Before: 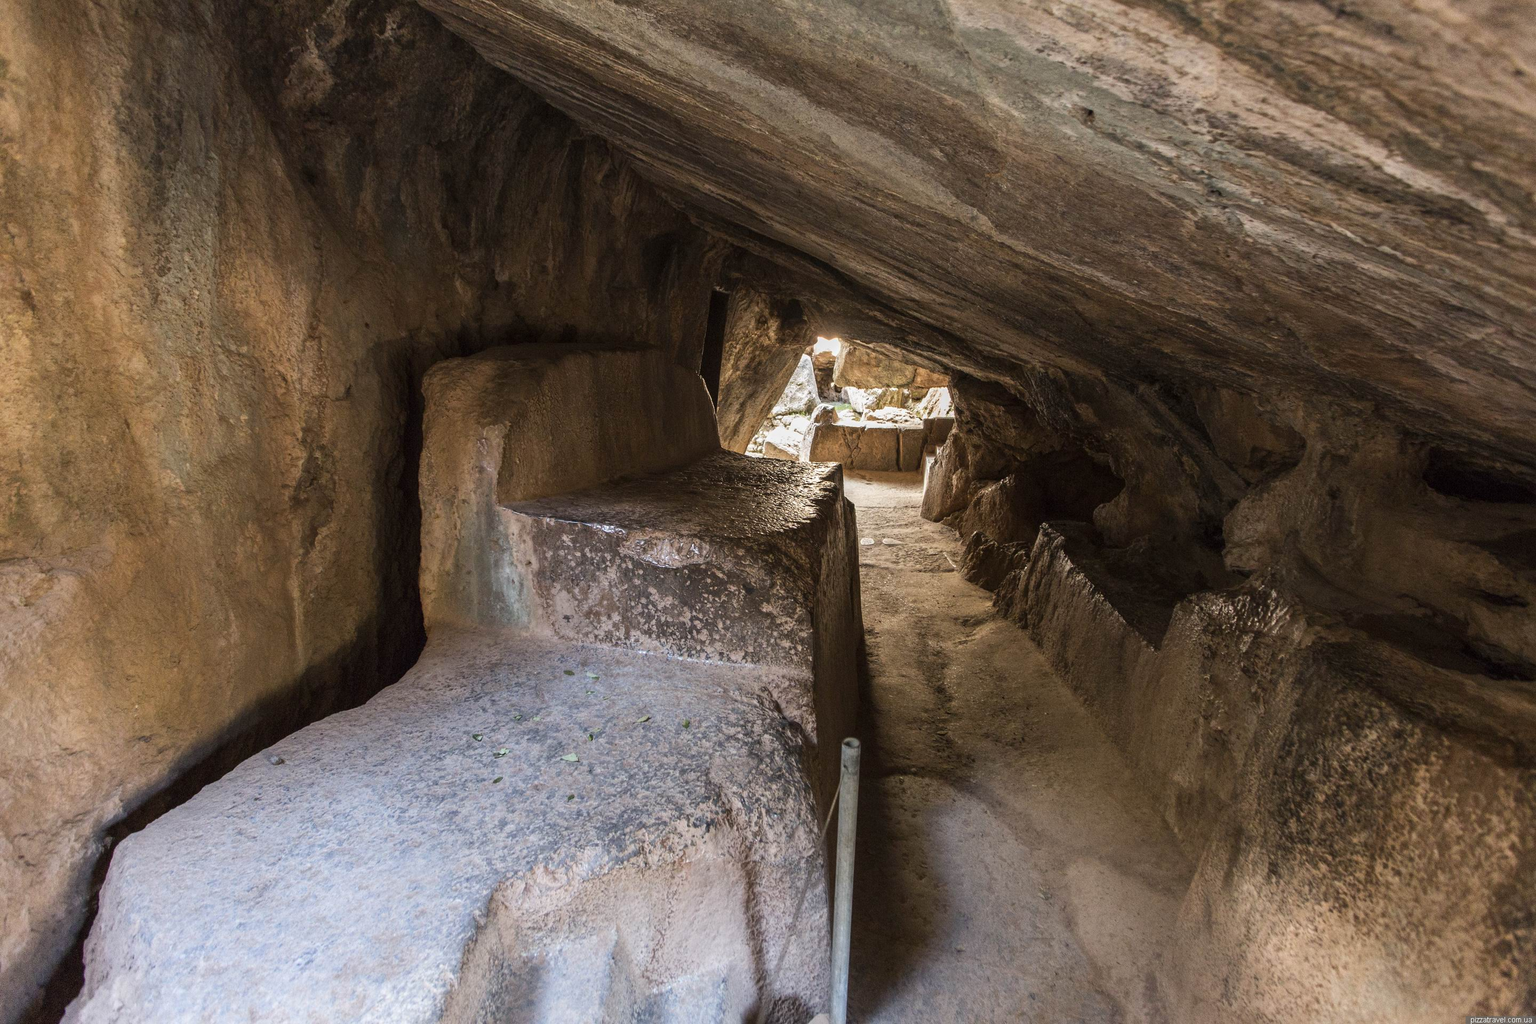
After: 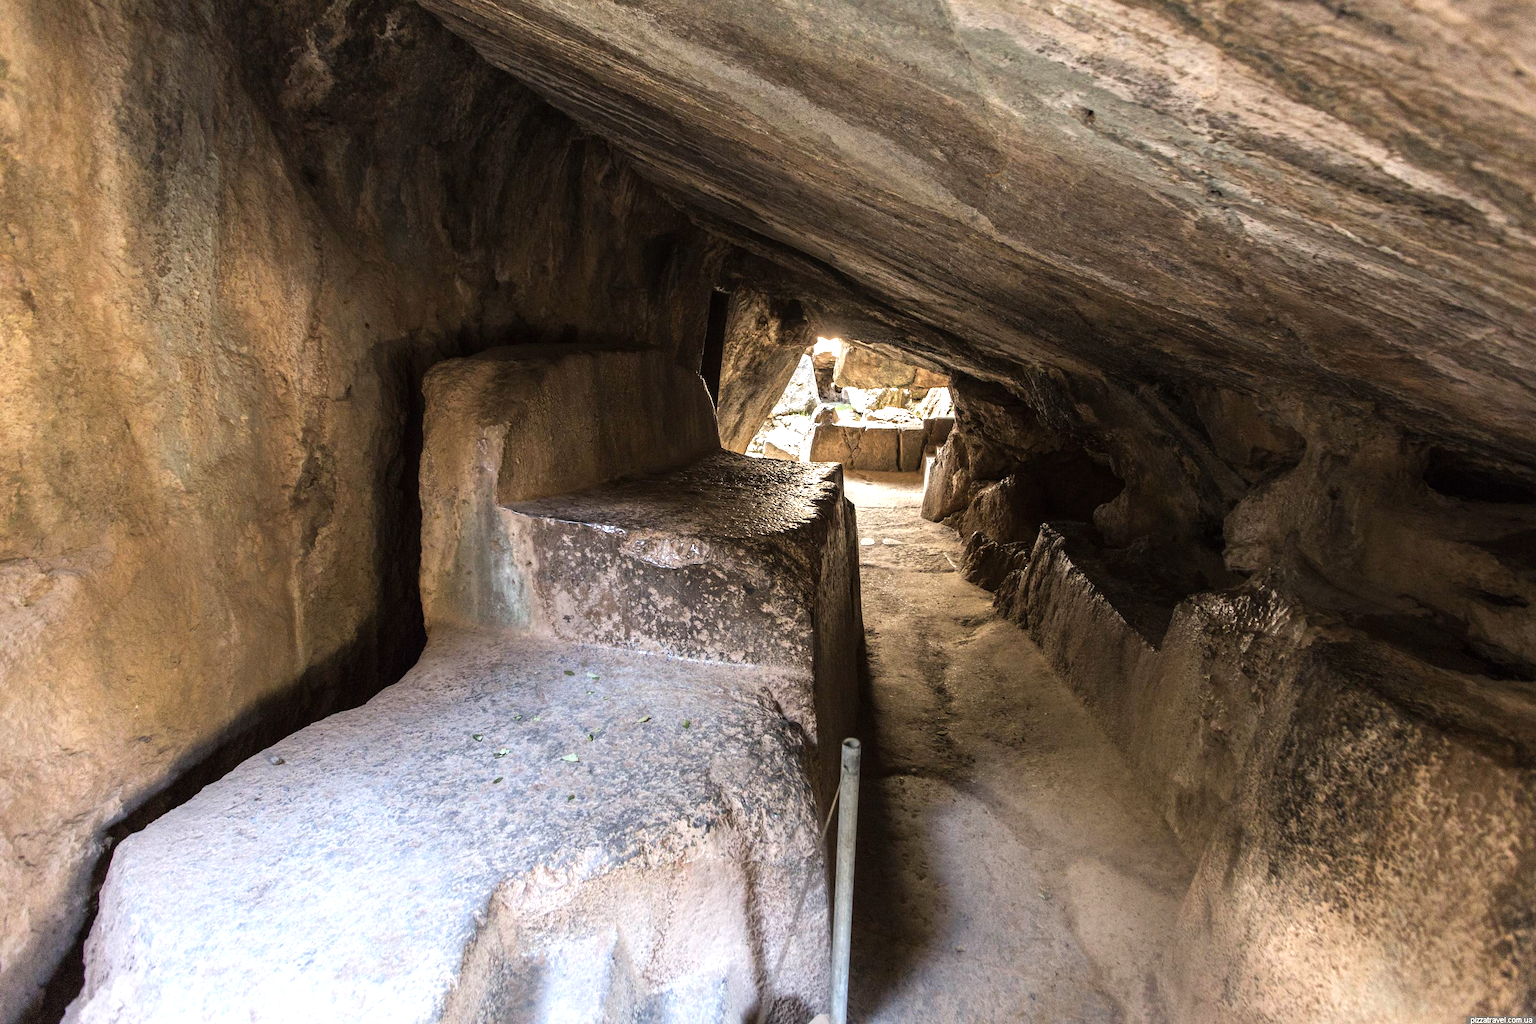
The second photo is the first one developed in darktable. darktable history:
tone equalizer: -8 EV -0.738 EV, -7 EV -0.701 EV, -6 EV -0.609 EV, -5 EV -0.417 EV, -3 EV 0.391 EV, -2 EV 0.6 EV, -1 EV 0.682 EV, +0 EV 0.725 EV
